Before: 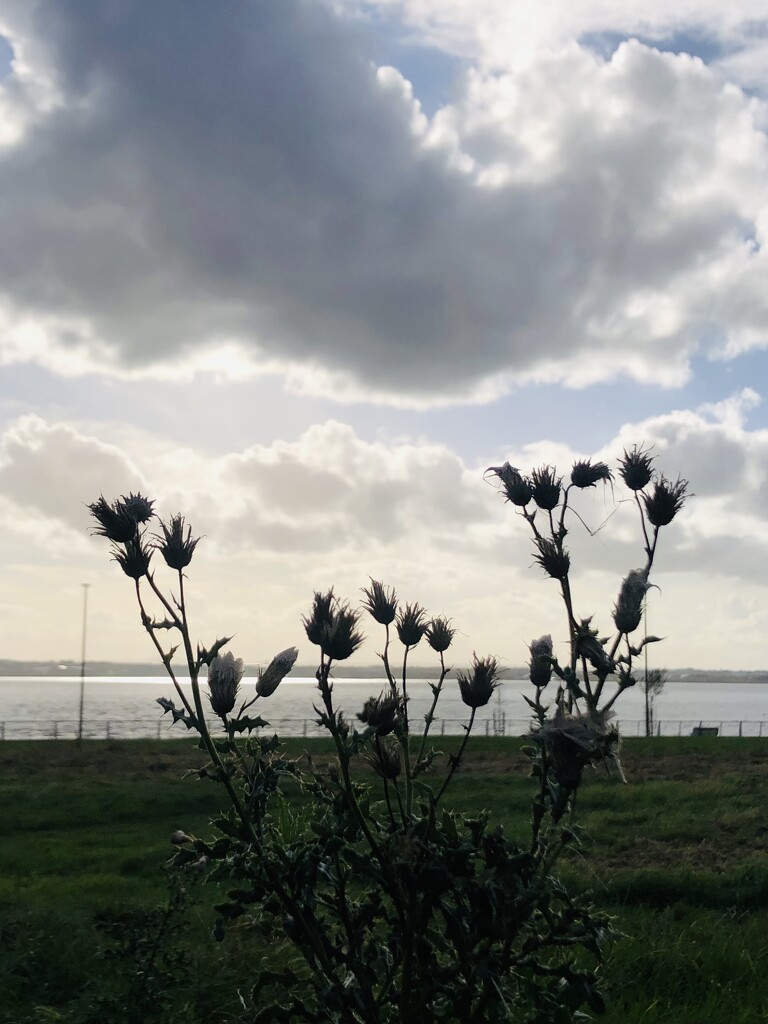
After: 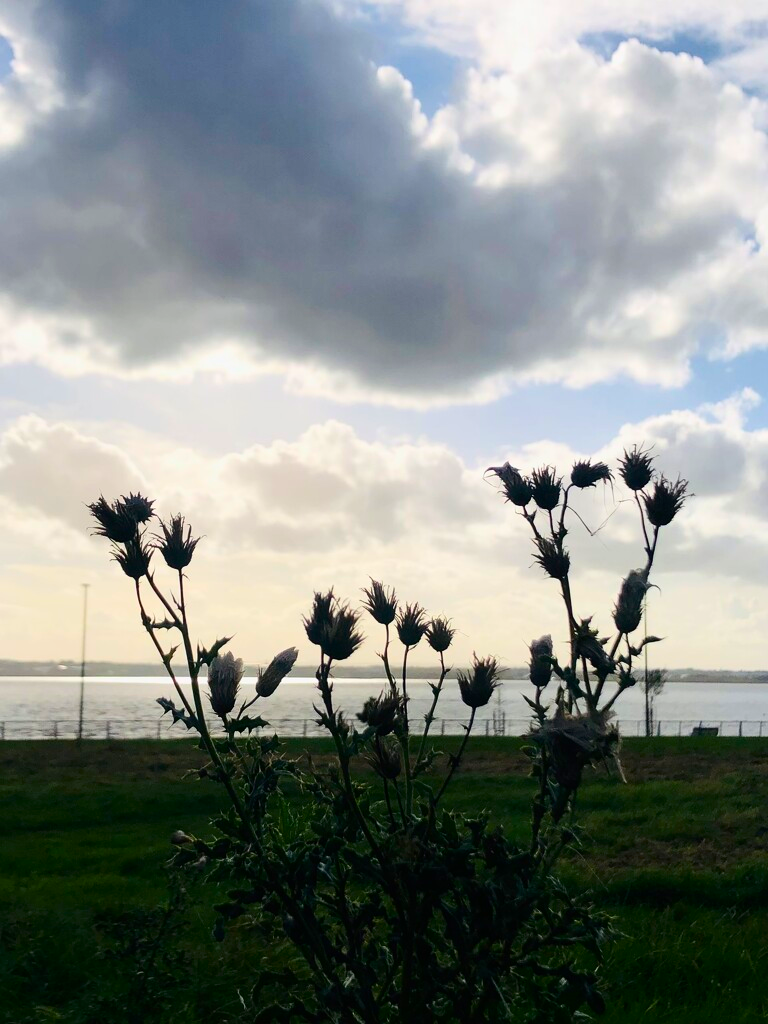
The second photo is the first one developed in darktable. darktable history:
contrast brightness saturation: contrast 0.168, saturation 0.333
